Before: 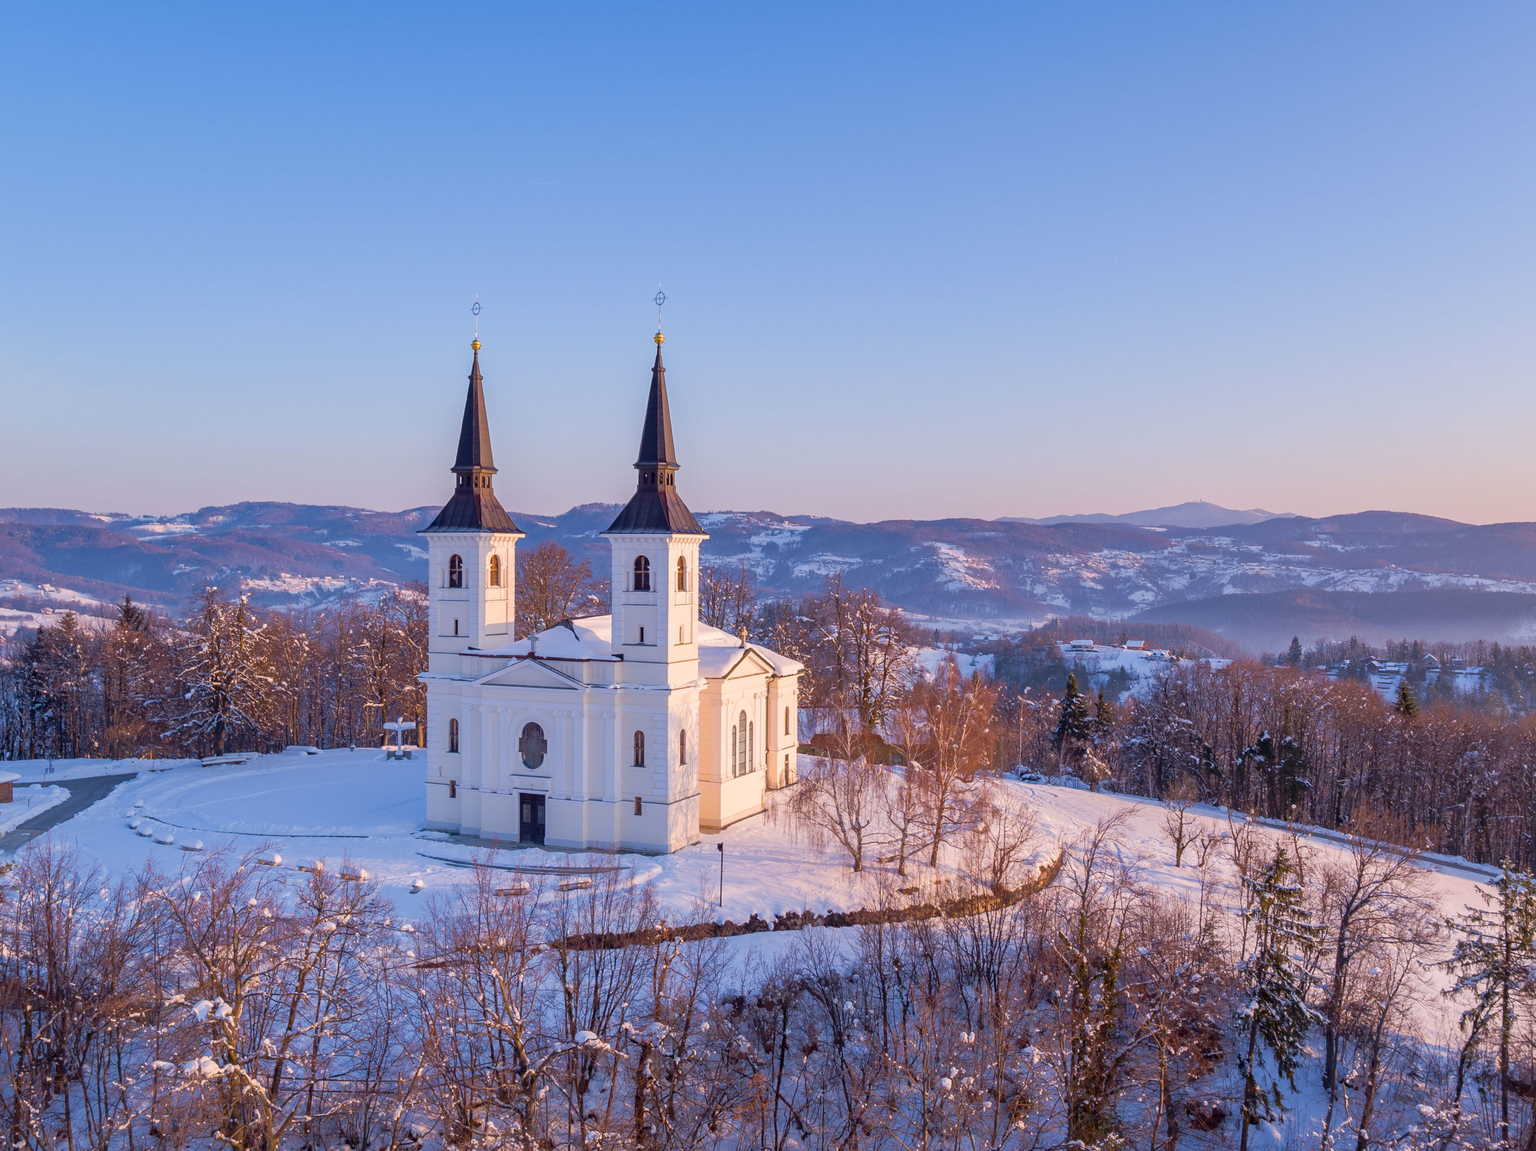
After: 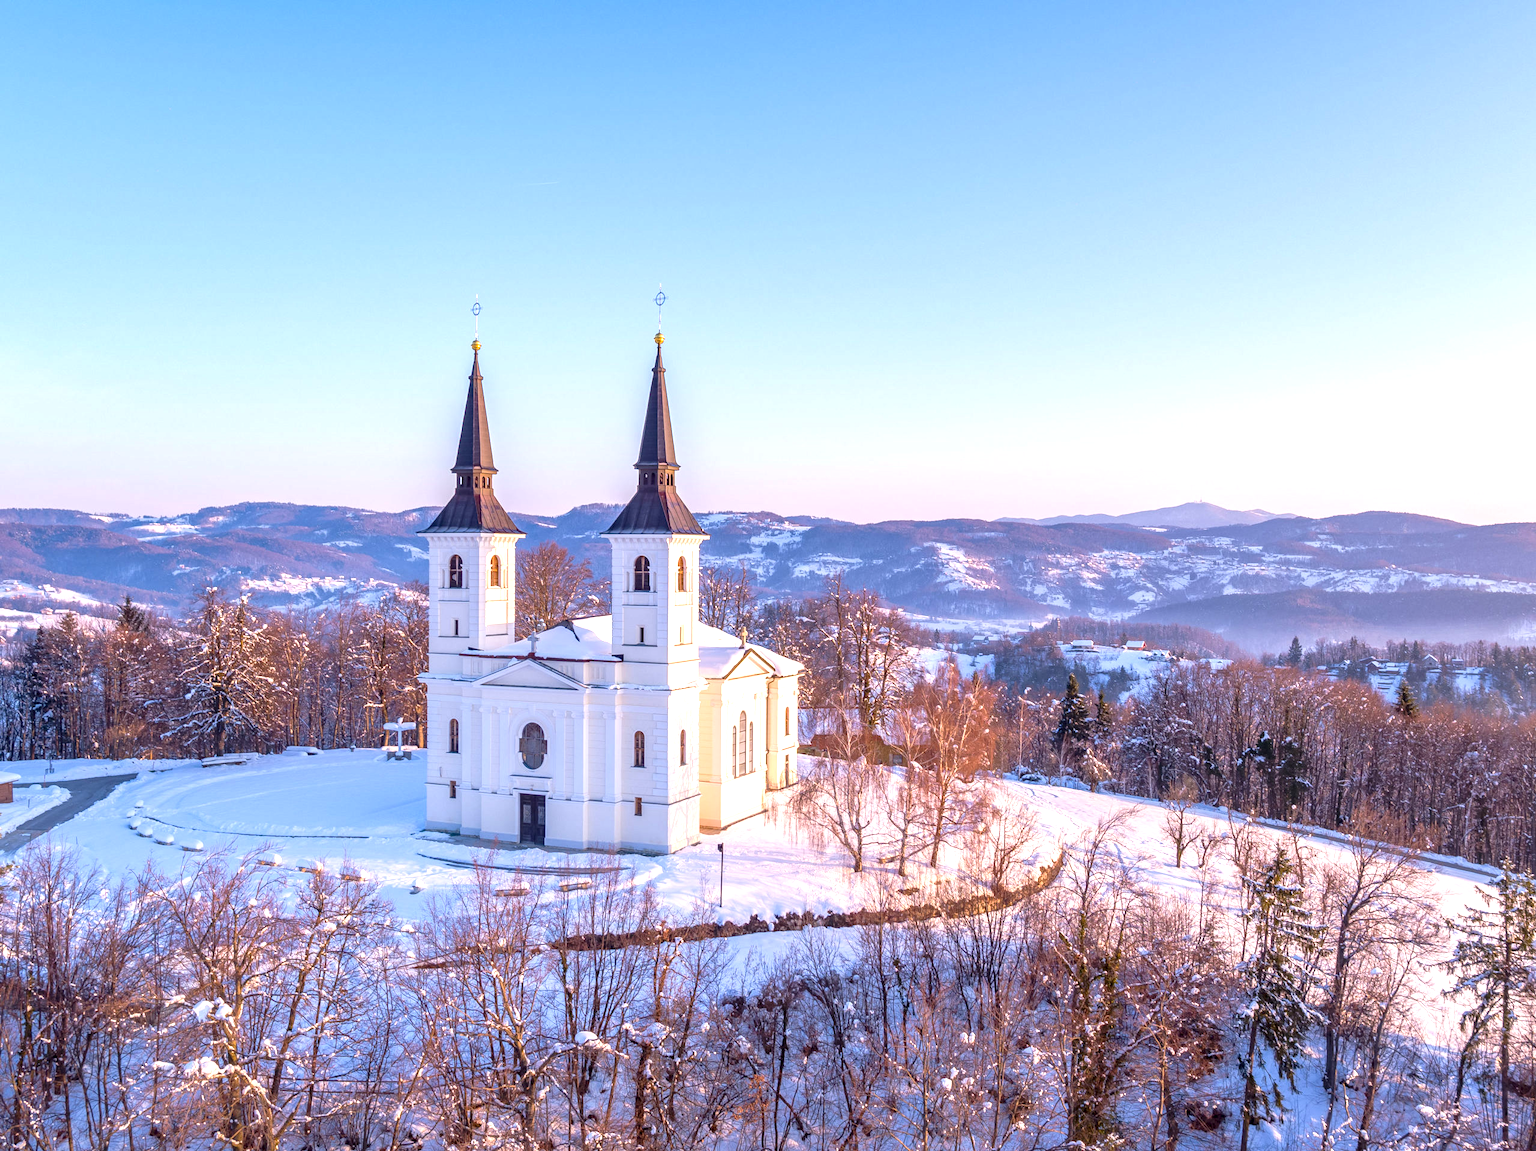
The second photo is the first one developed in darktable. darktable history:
exposure: black level correction 0, exposure 0.9 EV, compensate highlight preservation false
local contrast: on, module defaults
